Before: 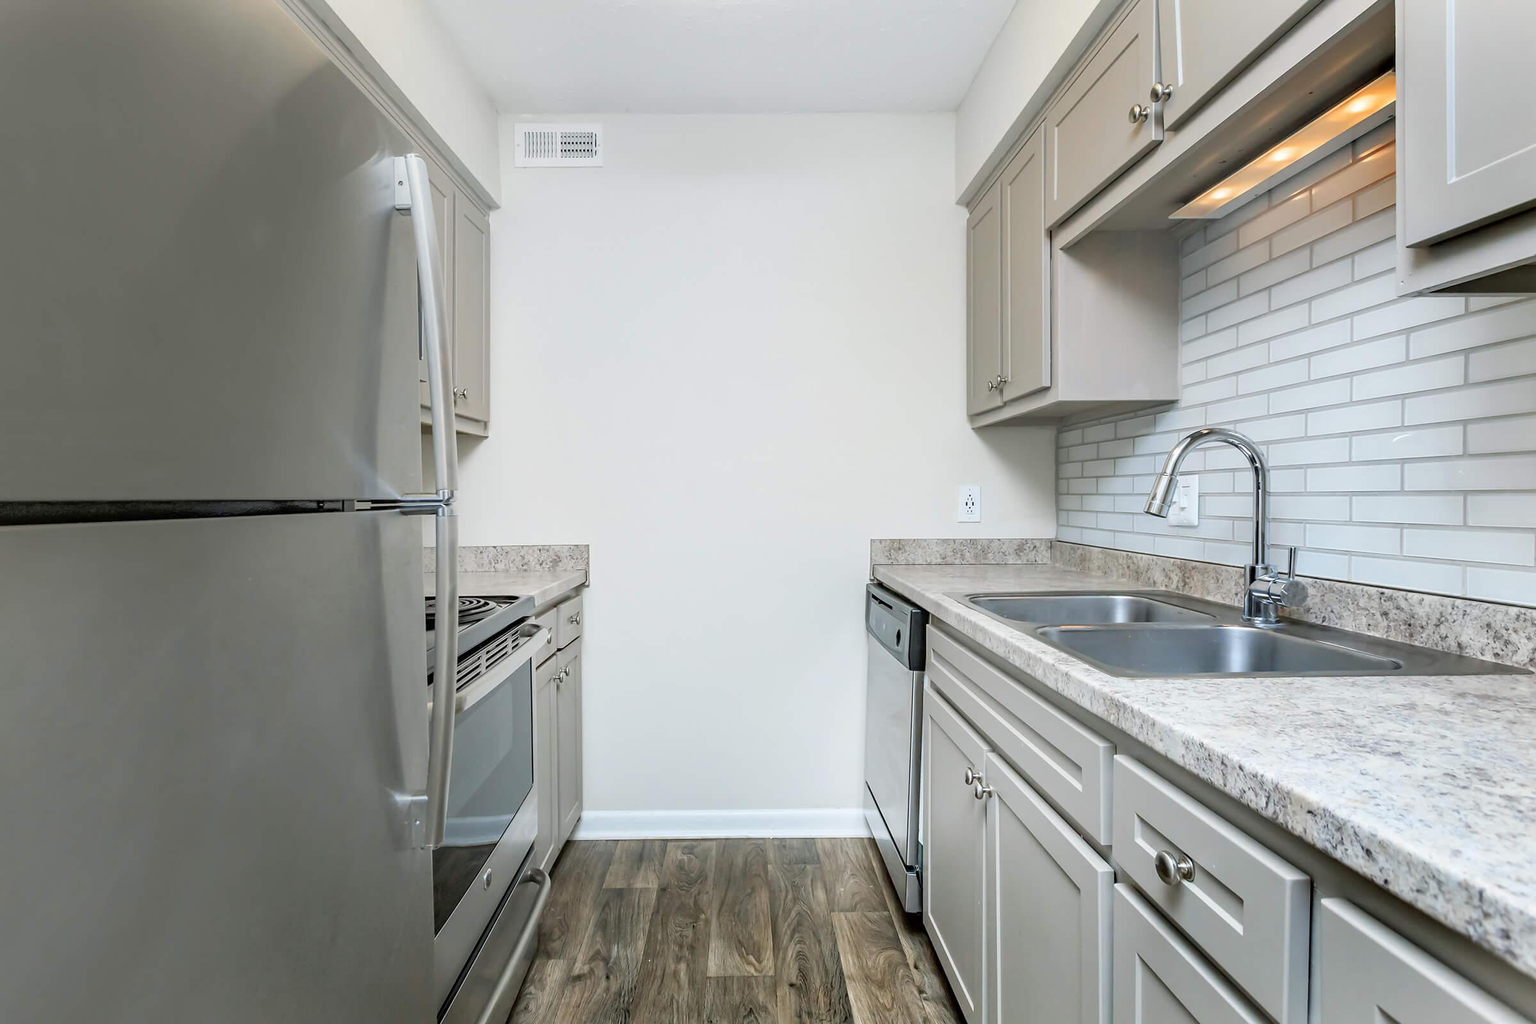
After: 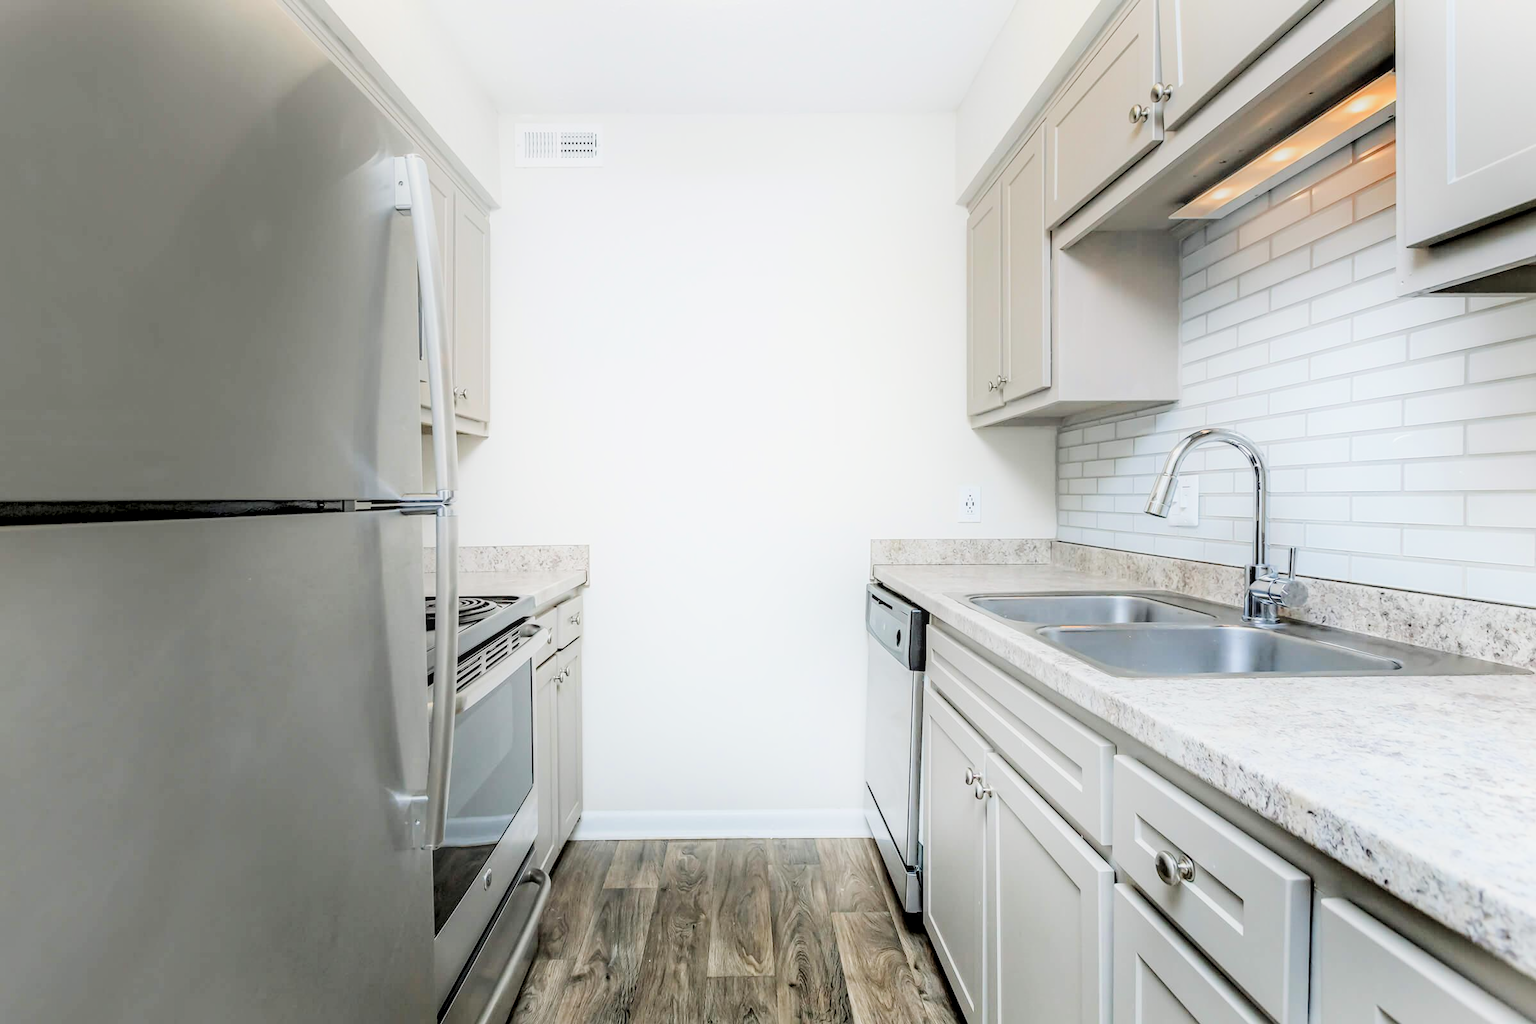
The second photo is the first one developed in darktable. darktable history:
shadows and highlights: shadows -38.39, highlights 64.34, soften with gaussian
local contrast: on, module defaults
exposure: exposure 0.514 EV, compensate highlight preservation false
filmic rgb: black relative exposure -7.65 EV, white relative exposure 4.56 EV, hardness 3.61
